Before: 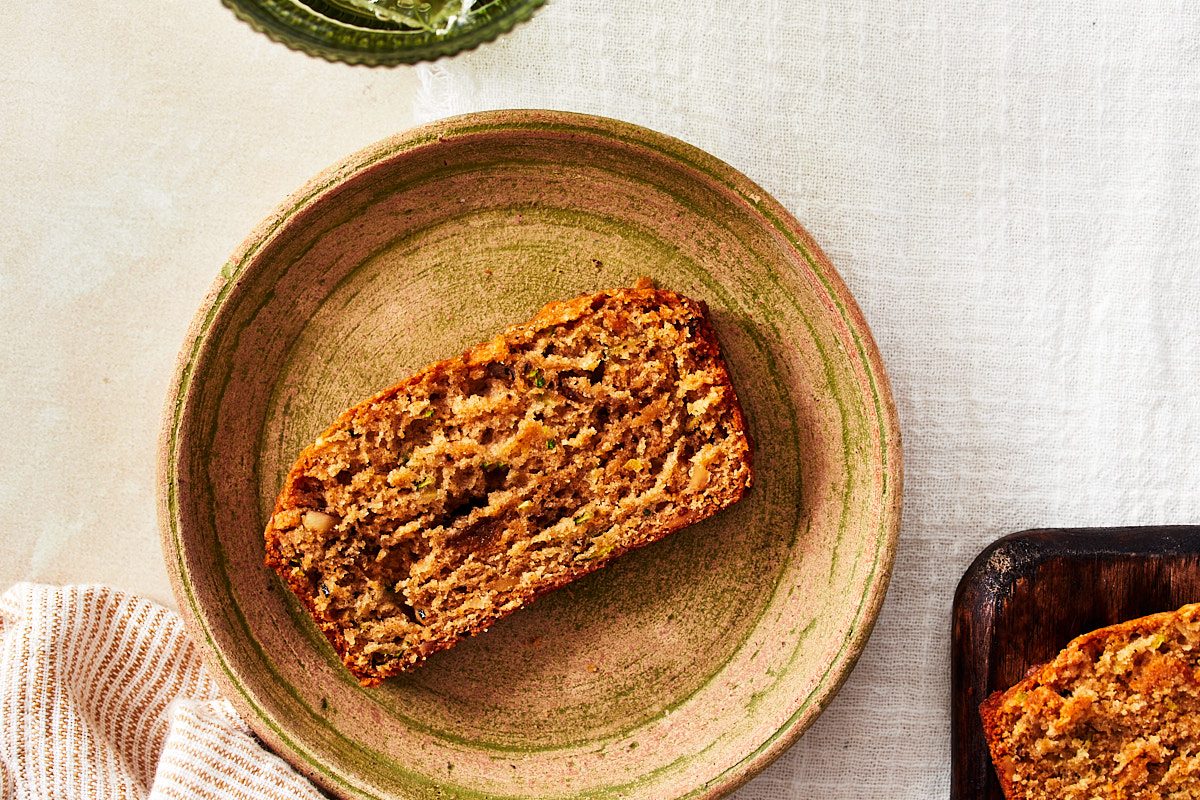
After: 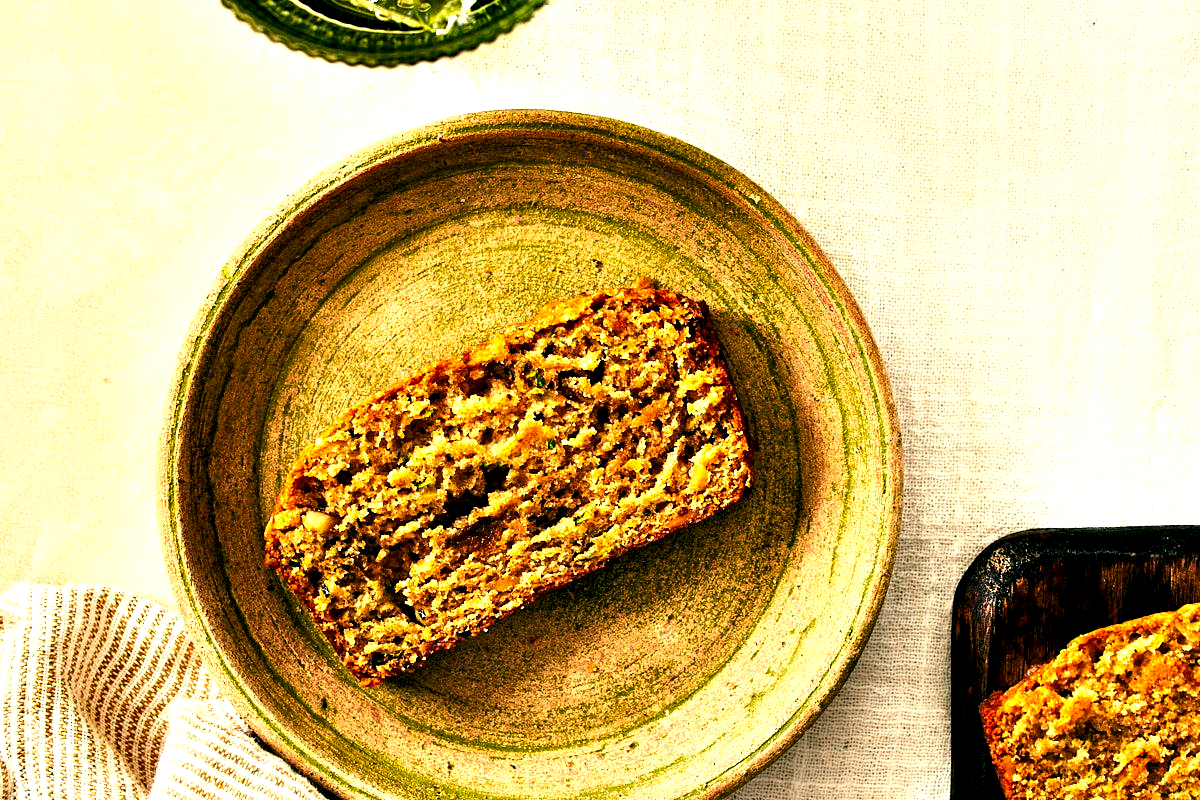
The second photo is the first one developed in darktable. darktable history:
color correction: highlights a* 4.98, highlights b* 23.72, shadows a* -16.05, shadows b* 4.02
contrast equalizer: octaves 7, y [[0.6 ×6], [0.55 ×6], [0 ×6], [0 ×6], [0 ×6]]
exposure: exposure 0.61 EV, compensate highlight preservation false
